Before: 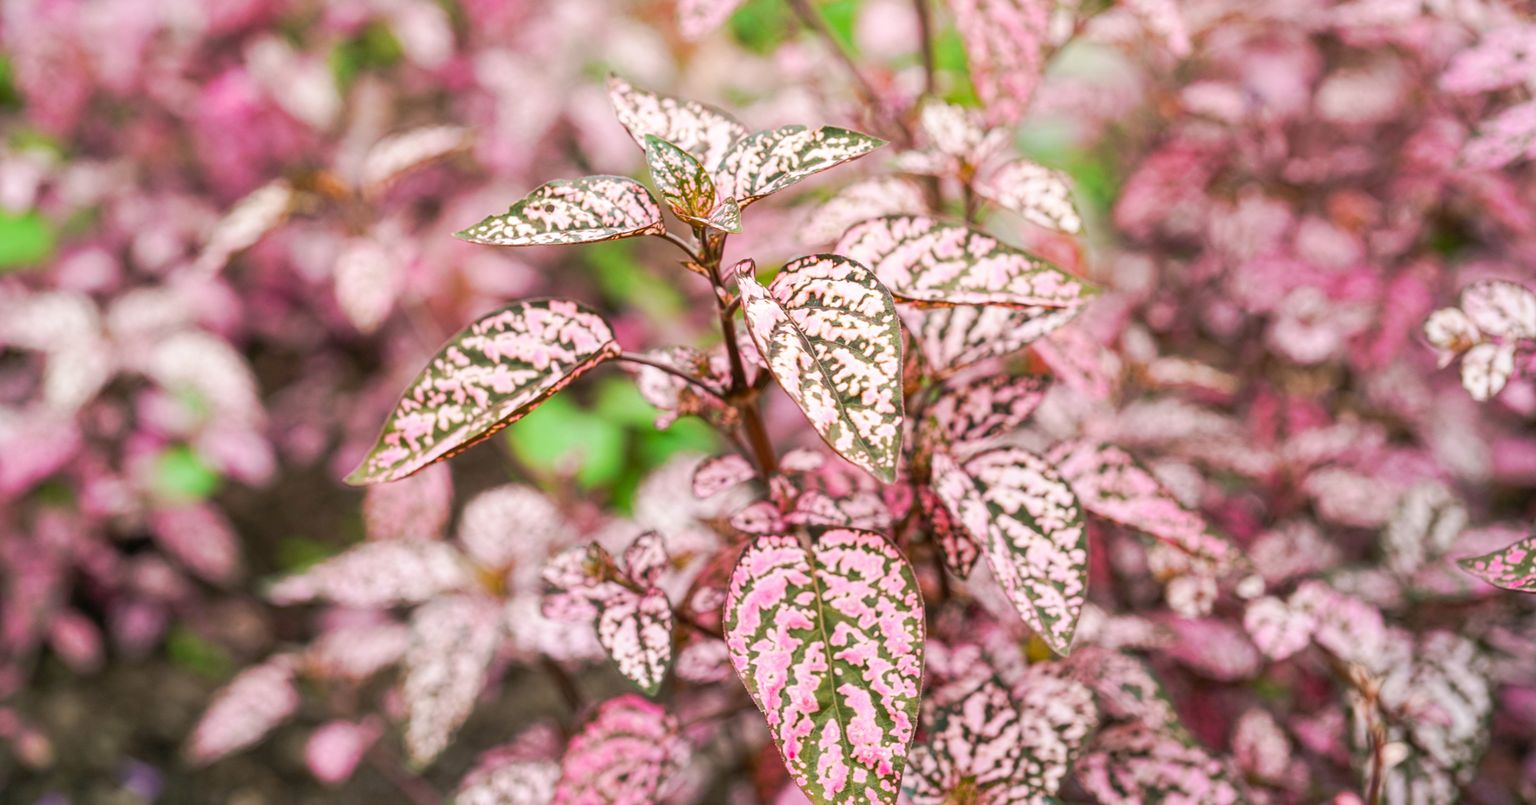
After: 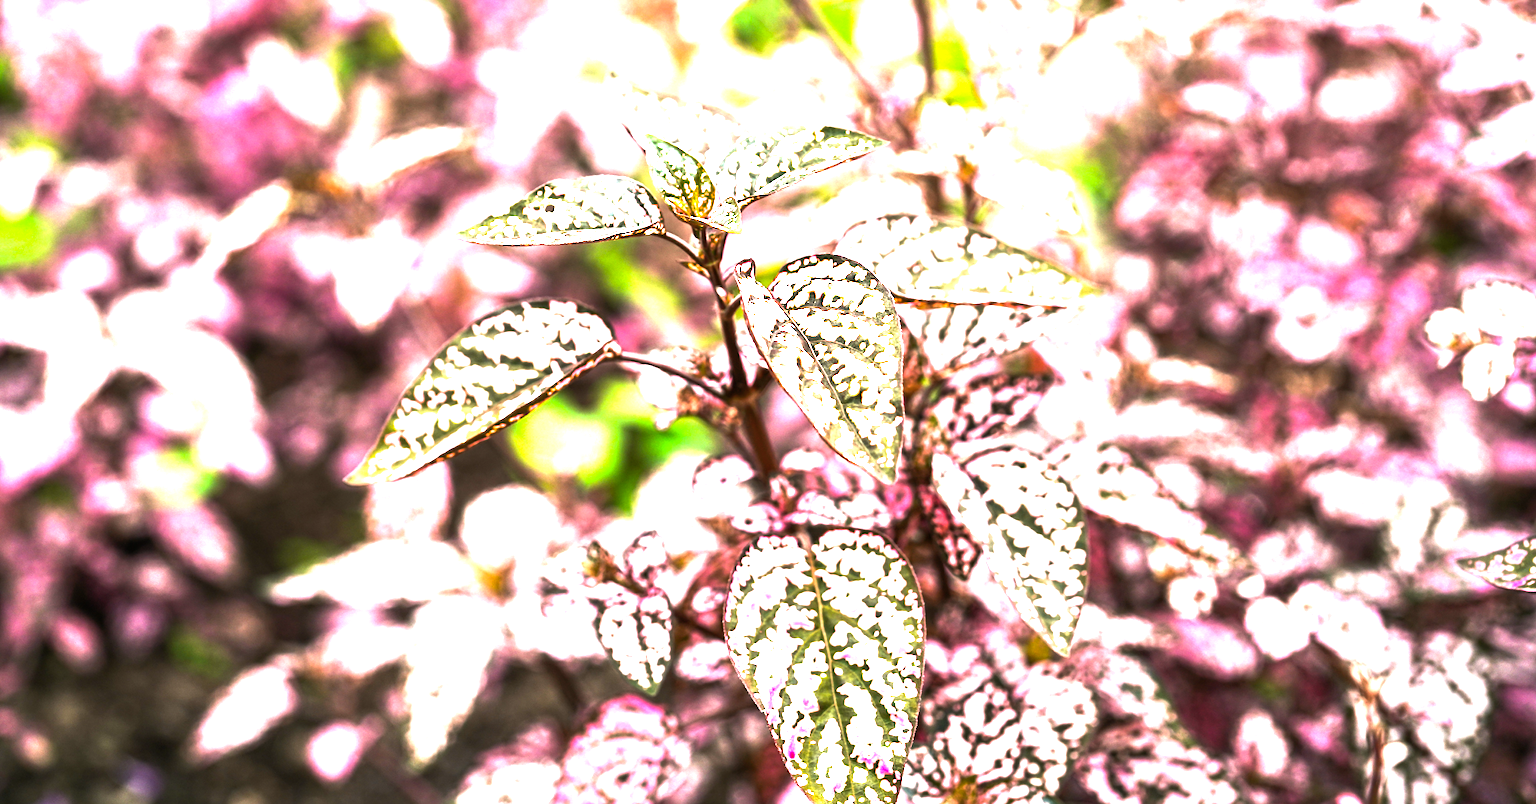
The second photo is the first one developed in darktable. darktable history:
contrast brightness saturation: saturation -0.035
color balance rgb: perceptual saturation grading › global saturation 0.622%, perceptual brilliance grading › highlights 74.484%, perceptual brilliance grading › shadows -30.44%, global vibrance 20%
